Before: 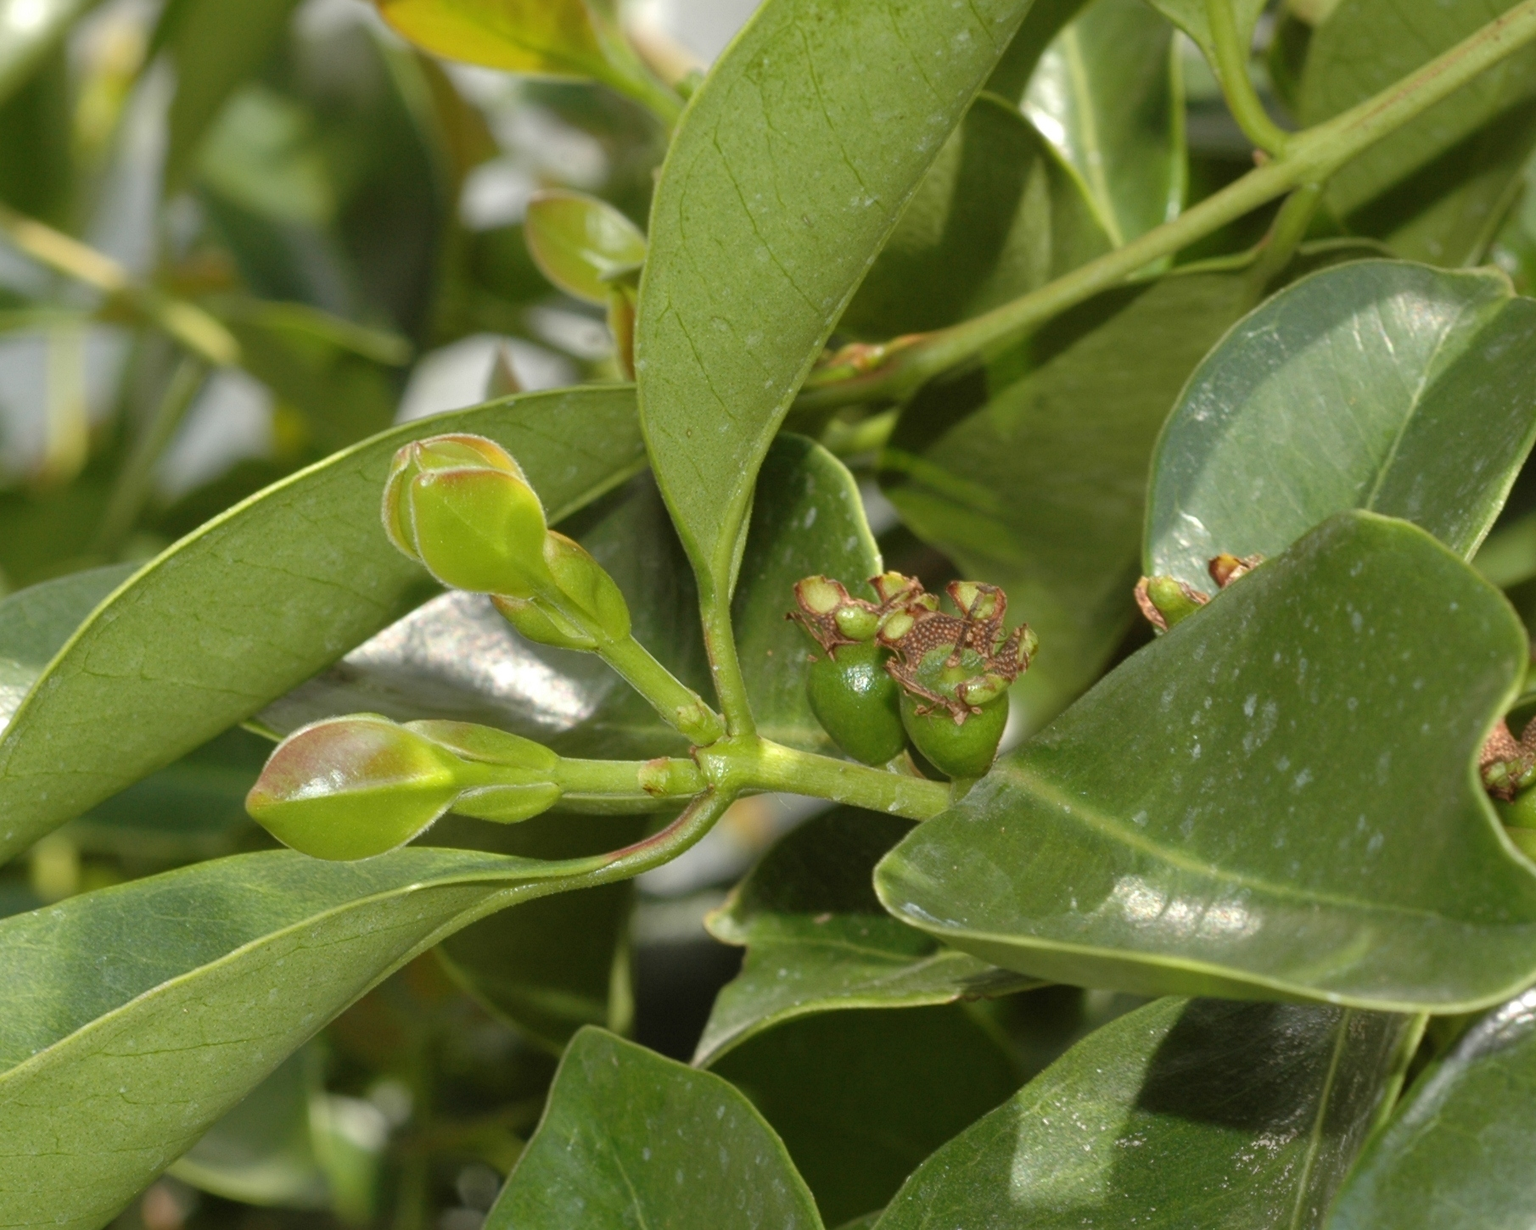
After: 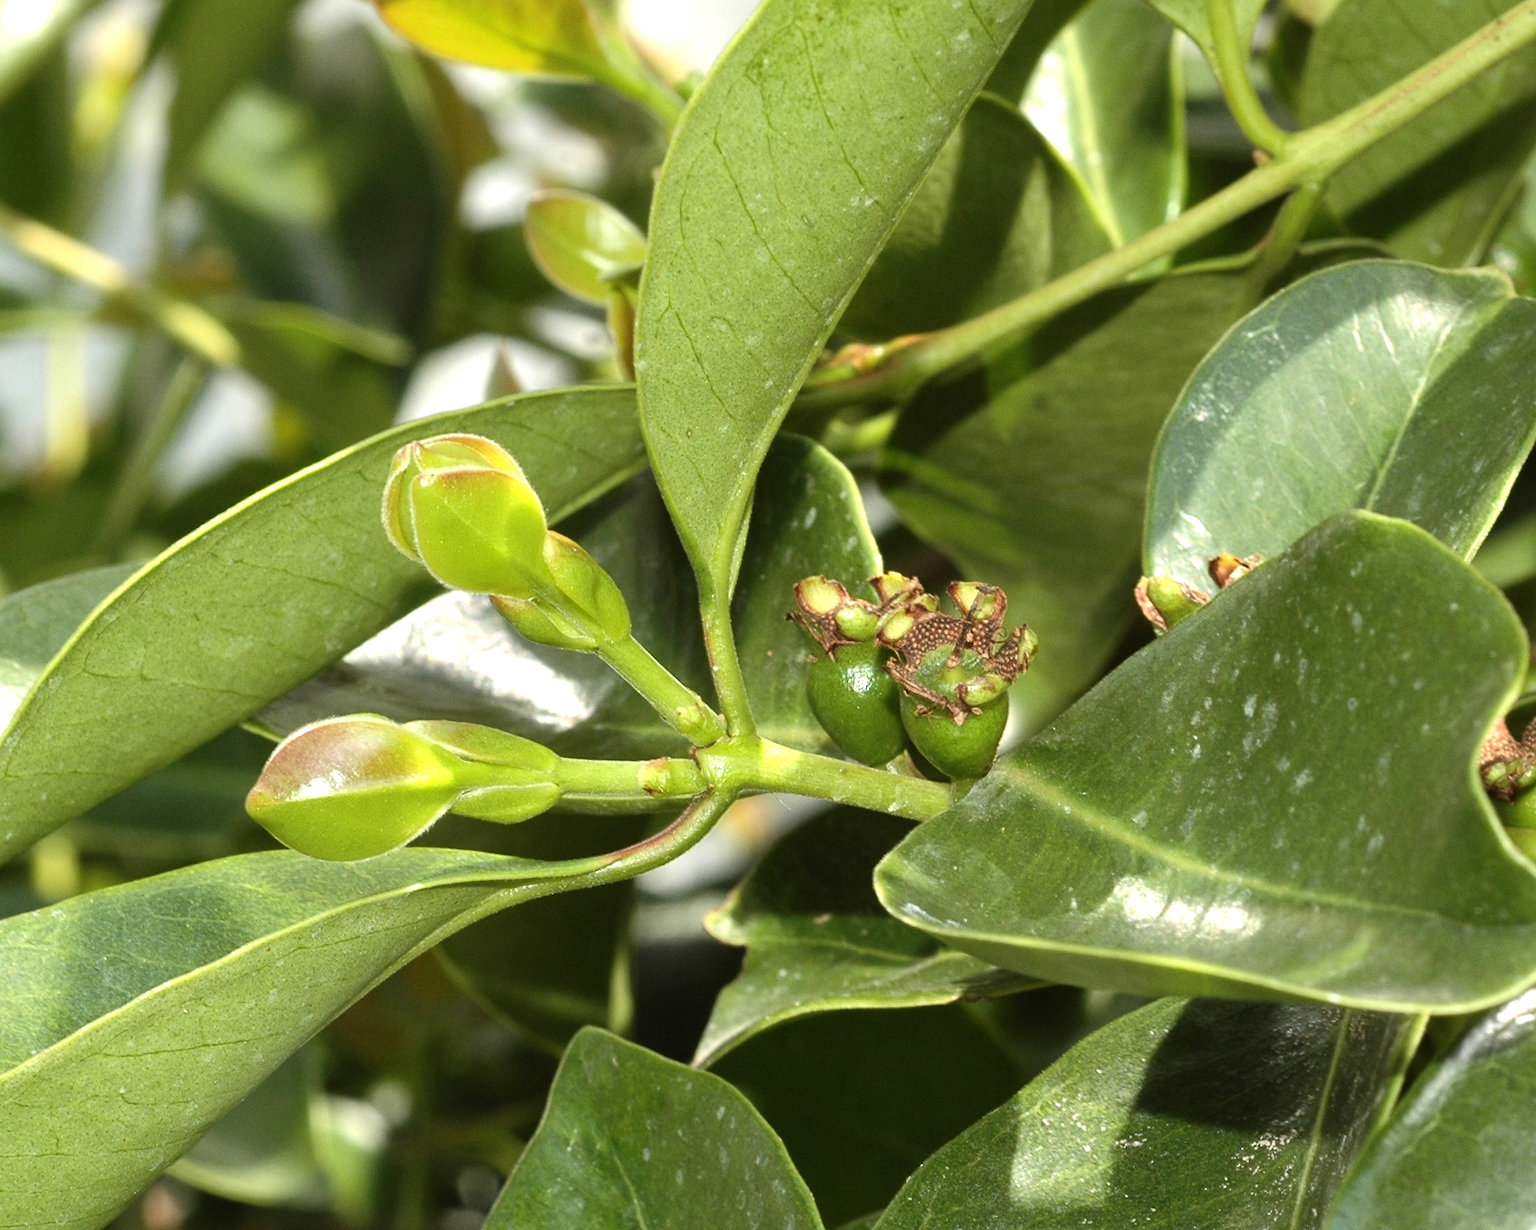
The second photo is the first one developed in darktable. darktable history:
sharpen: radius 1
exposure: exposure 0.2 EV, compensate highlight preservation false
tone equalizer: -8 EV -0.75 EV, -7 EV -0.7 EV, -6 EV -0.6 EV, -5 EV -0.4 EV, -3 EV 0.4 EV, -2 EV 0.6 EV, -1 EV 0.7 EV, +0 EV 0.75 EV, edges refinement/feathering 500, mask exposure compensation -1.57 EV, preserve details no
